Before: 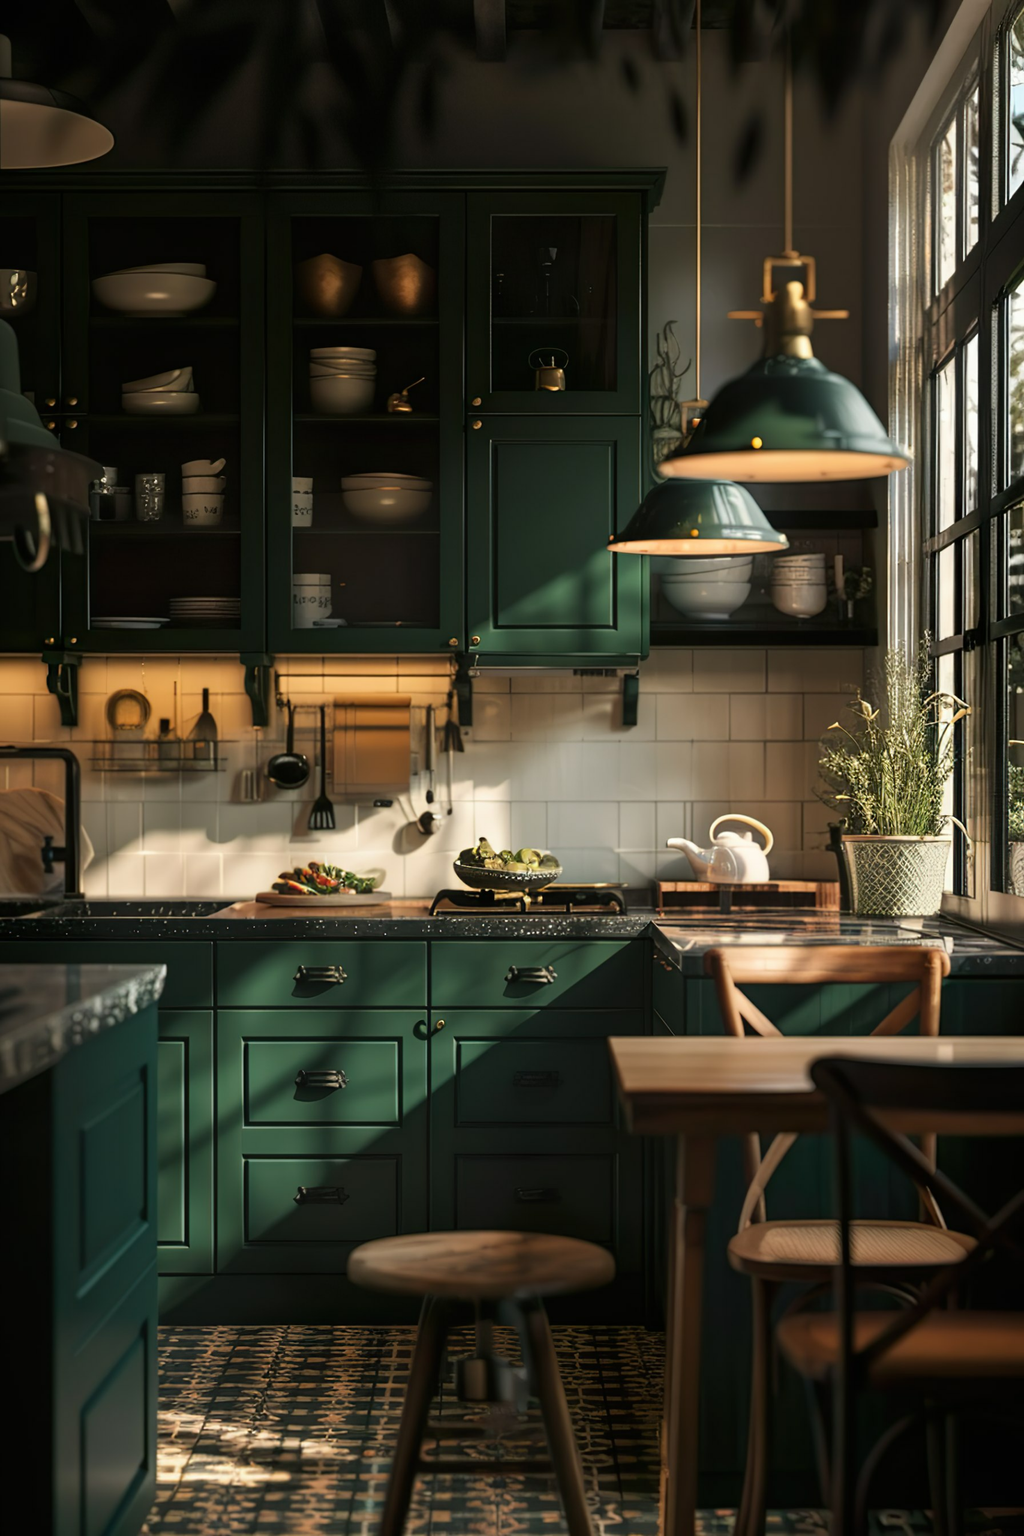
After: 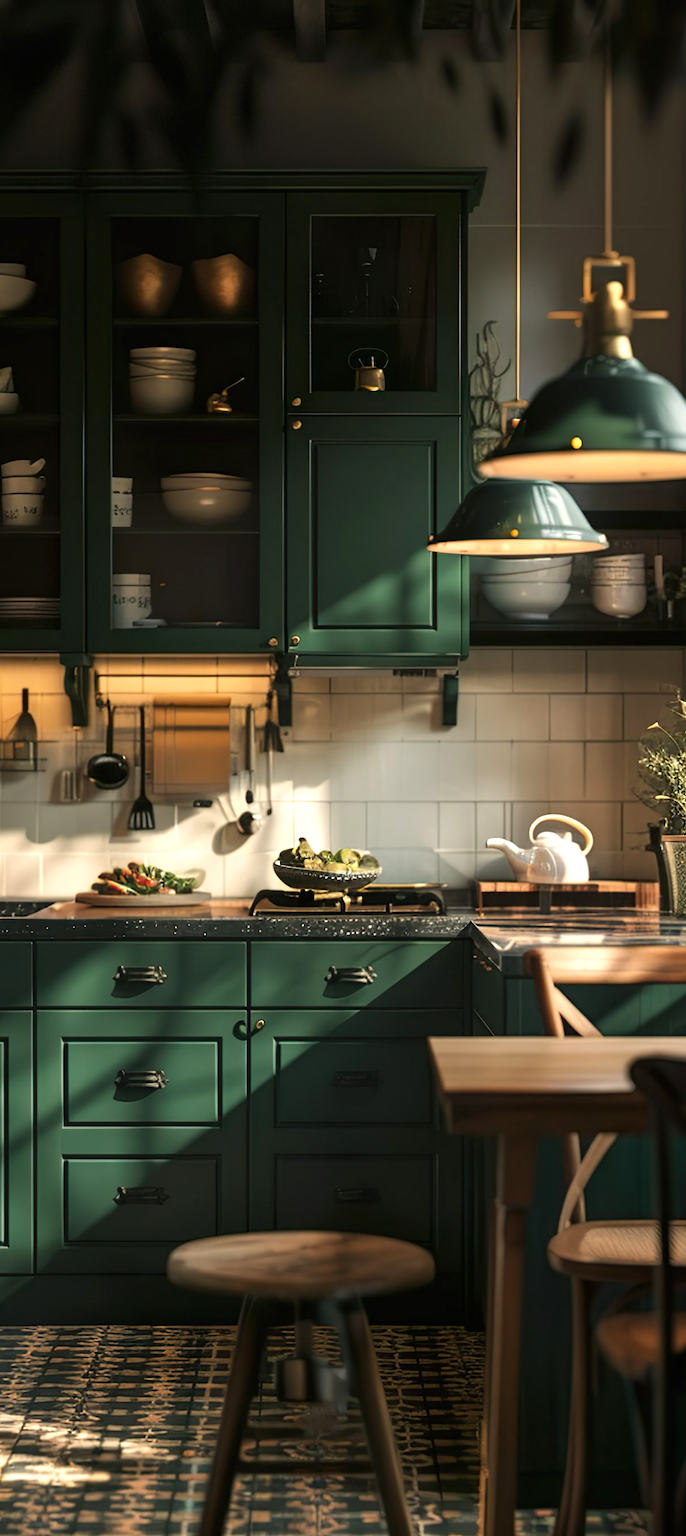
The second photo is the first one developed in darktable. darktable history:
exposure: exposure 0.372 EV, compensate exposure bias true, compensate highlight preservation false
crop and rotate: left 17.653%, right 15.31%
